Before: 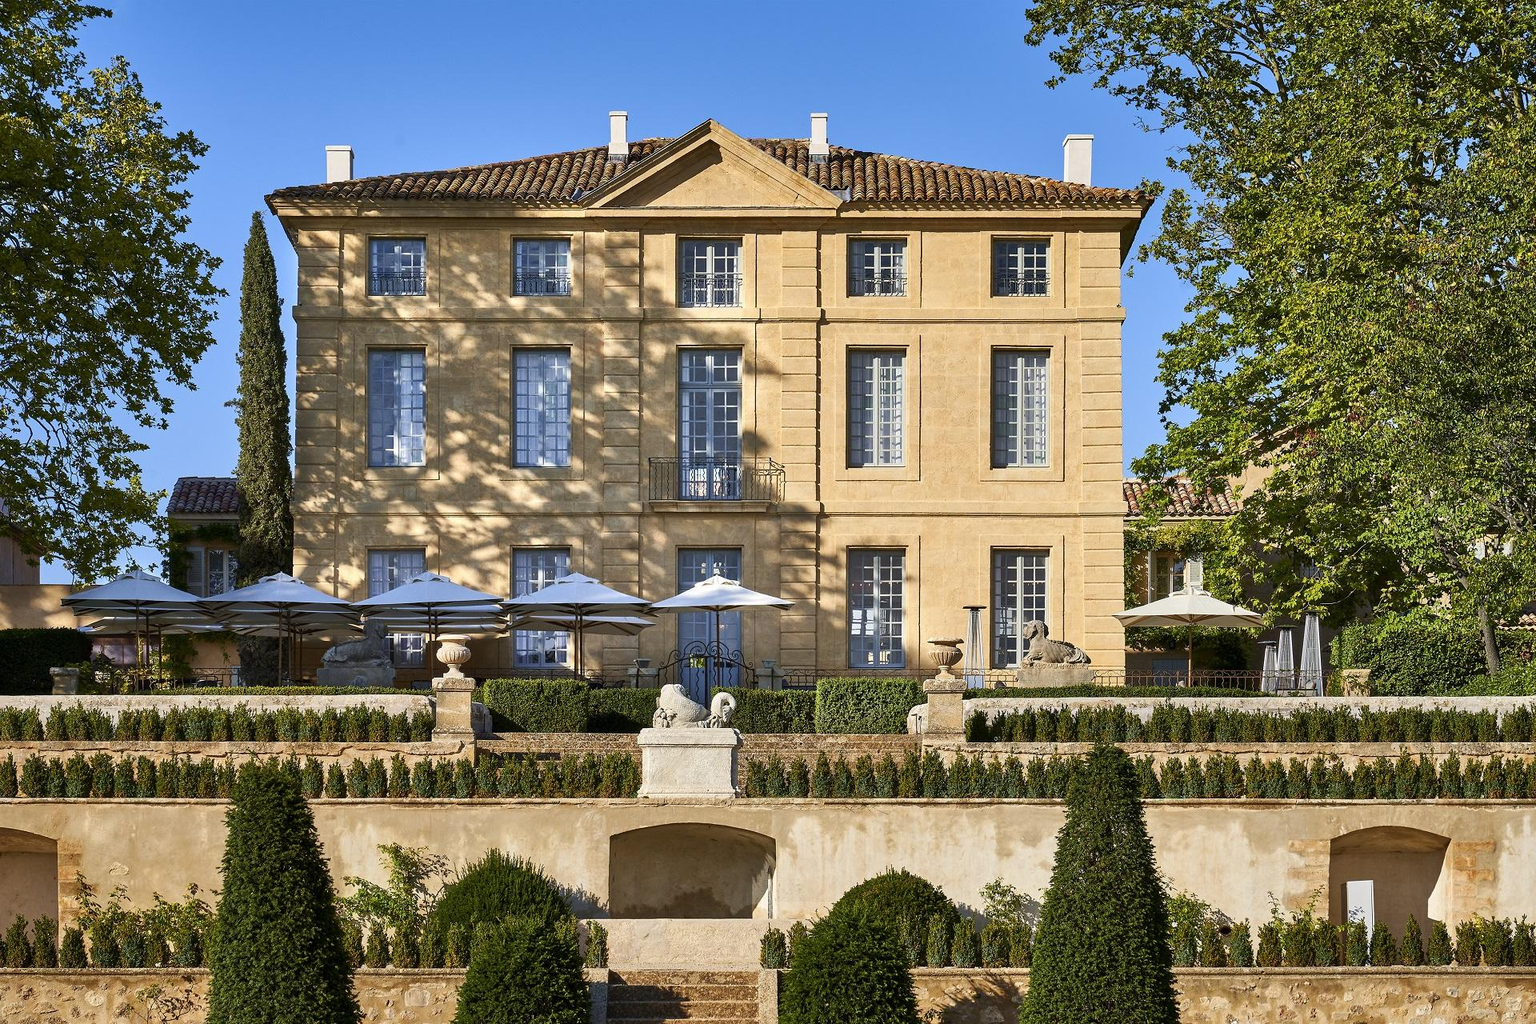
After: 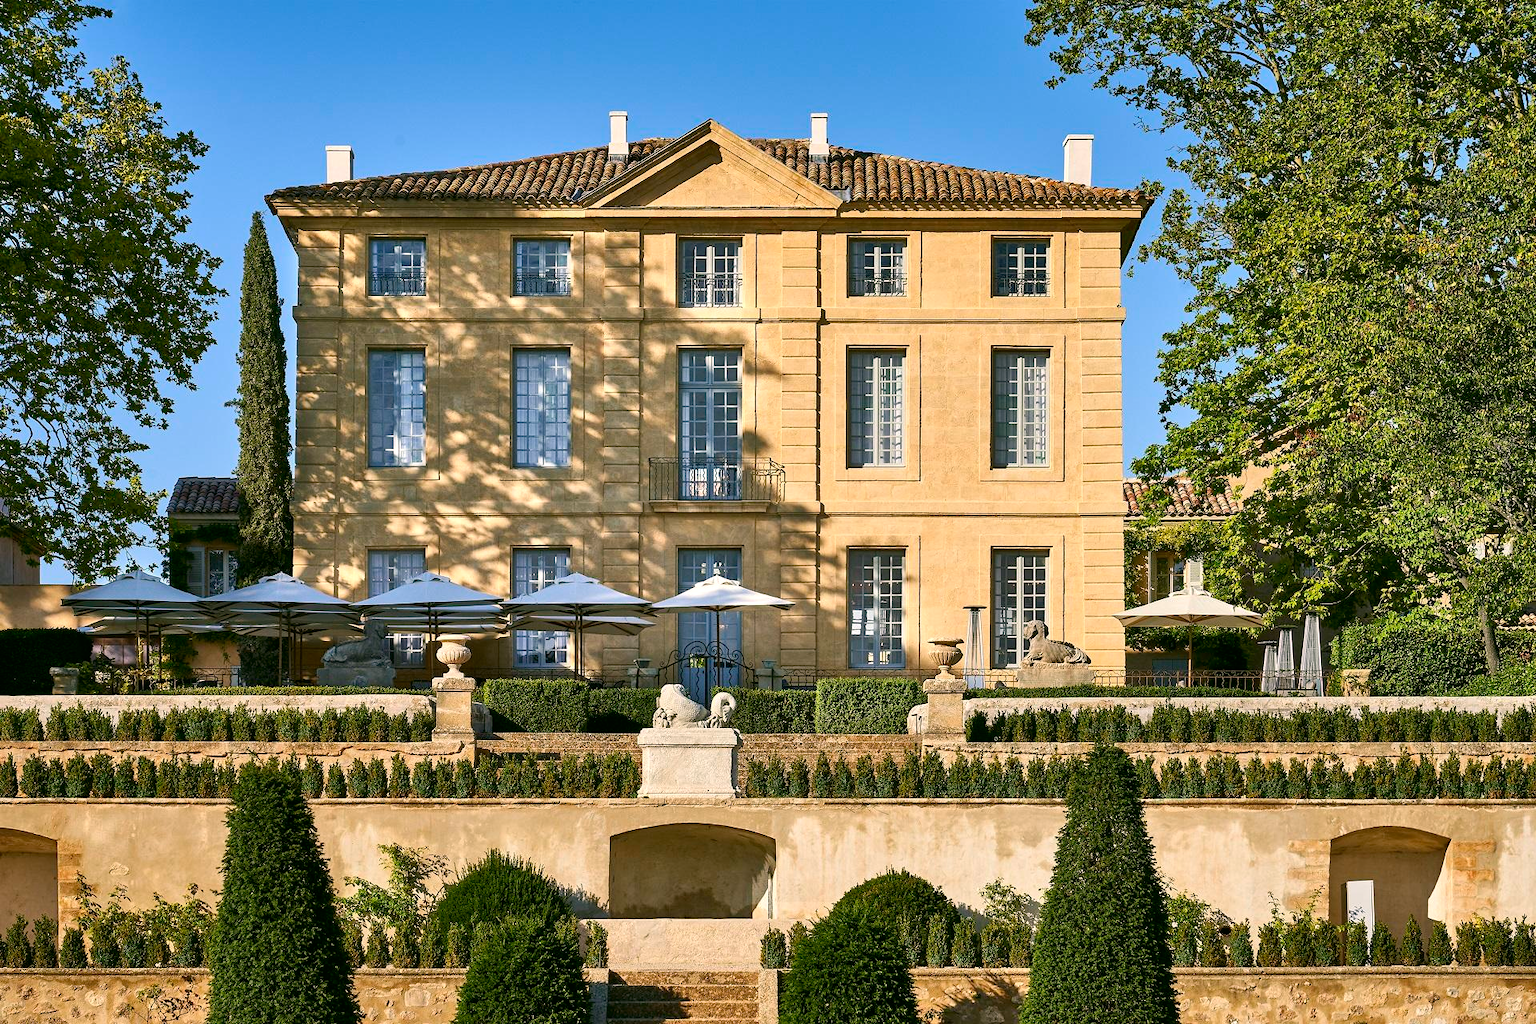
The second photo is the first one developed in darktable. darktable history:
shadows and highlights: shadows 37.27, highlights -28.18, soften with gaussian
exposure: exposure 0.127 EV, compensate highlight preservation false
color correction: highlights a* 4.02, highlights b* 4.98, shadows a* -7.55, shadows b* 4.98
